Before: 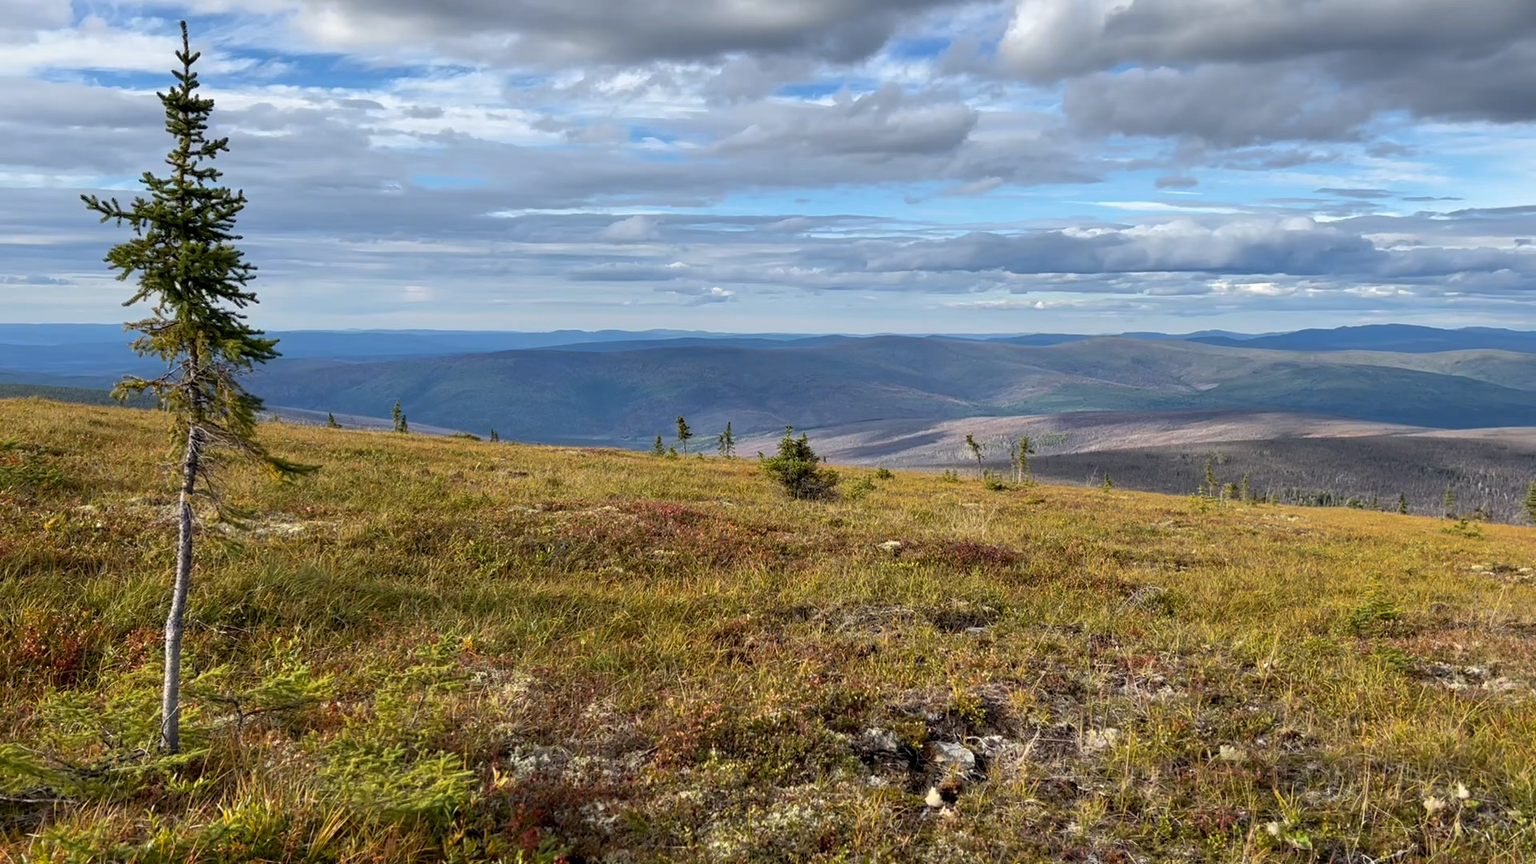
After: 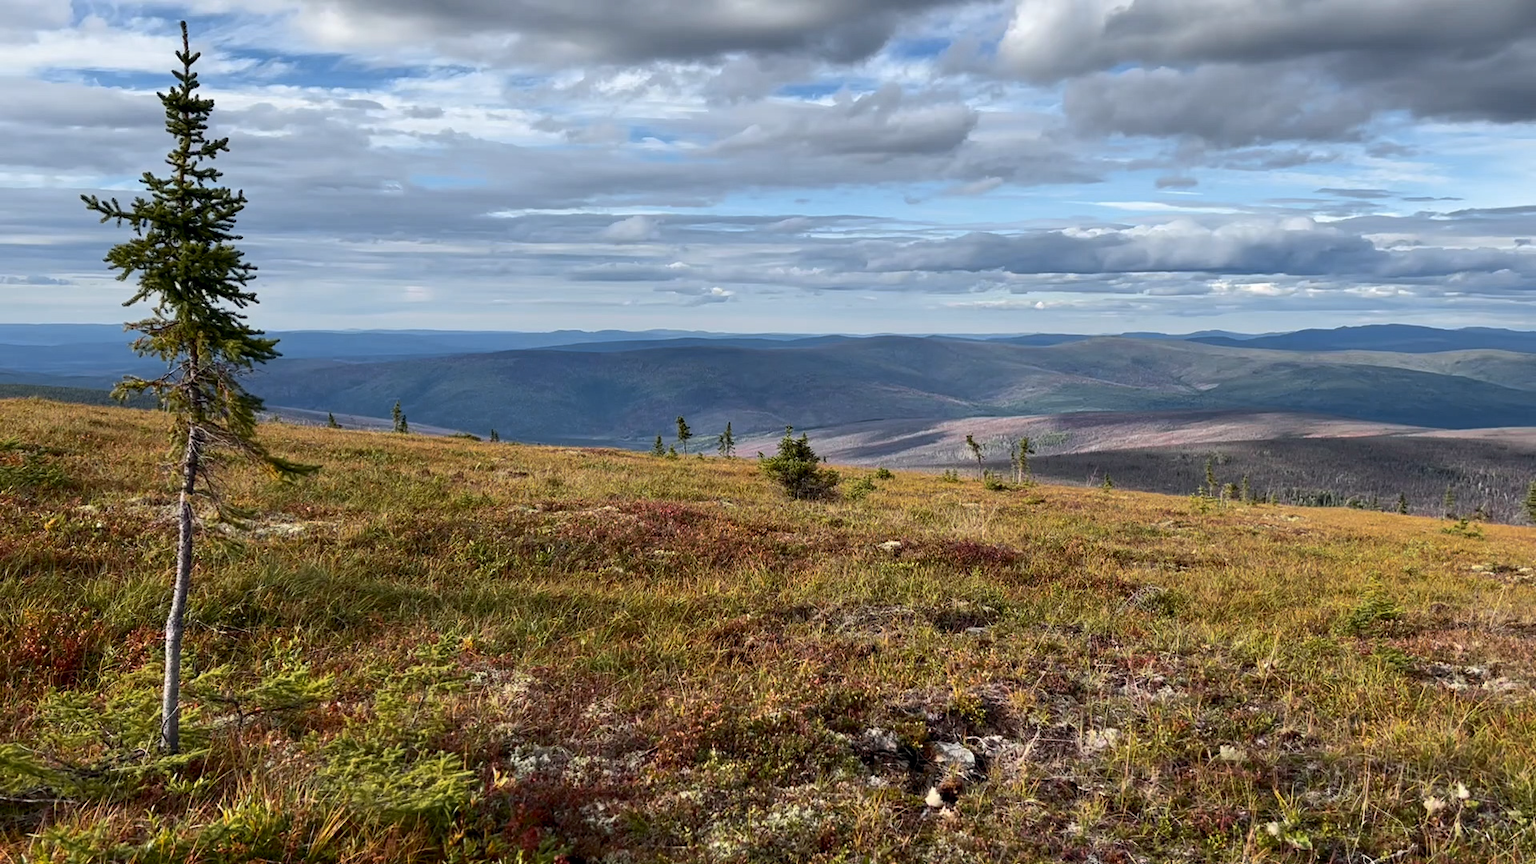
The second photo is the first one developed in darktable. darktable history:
tone curve: curves: ch0 [(0, 0) (0.227, 0.17) (0.766, 0.774) (1, 1)]; ch1 [(0, 0) (0.114, 0.127) (0.437, 0.452) (0.498, 0.498) (0.529, 0.541) (0.579, 0.589) (1, 1)]; ch2 [(0, 0) (0.233, 0.259) (0.493, 0.492) (0.587, 0.573) (1, 1)], color space Lab, independent channels, preserve colors none
